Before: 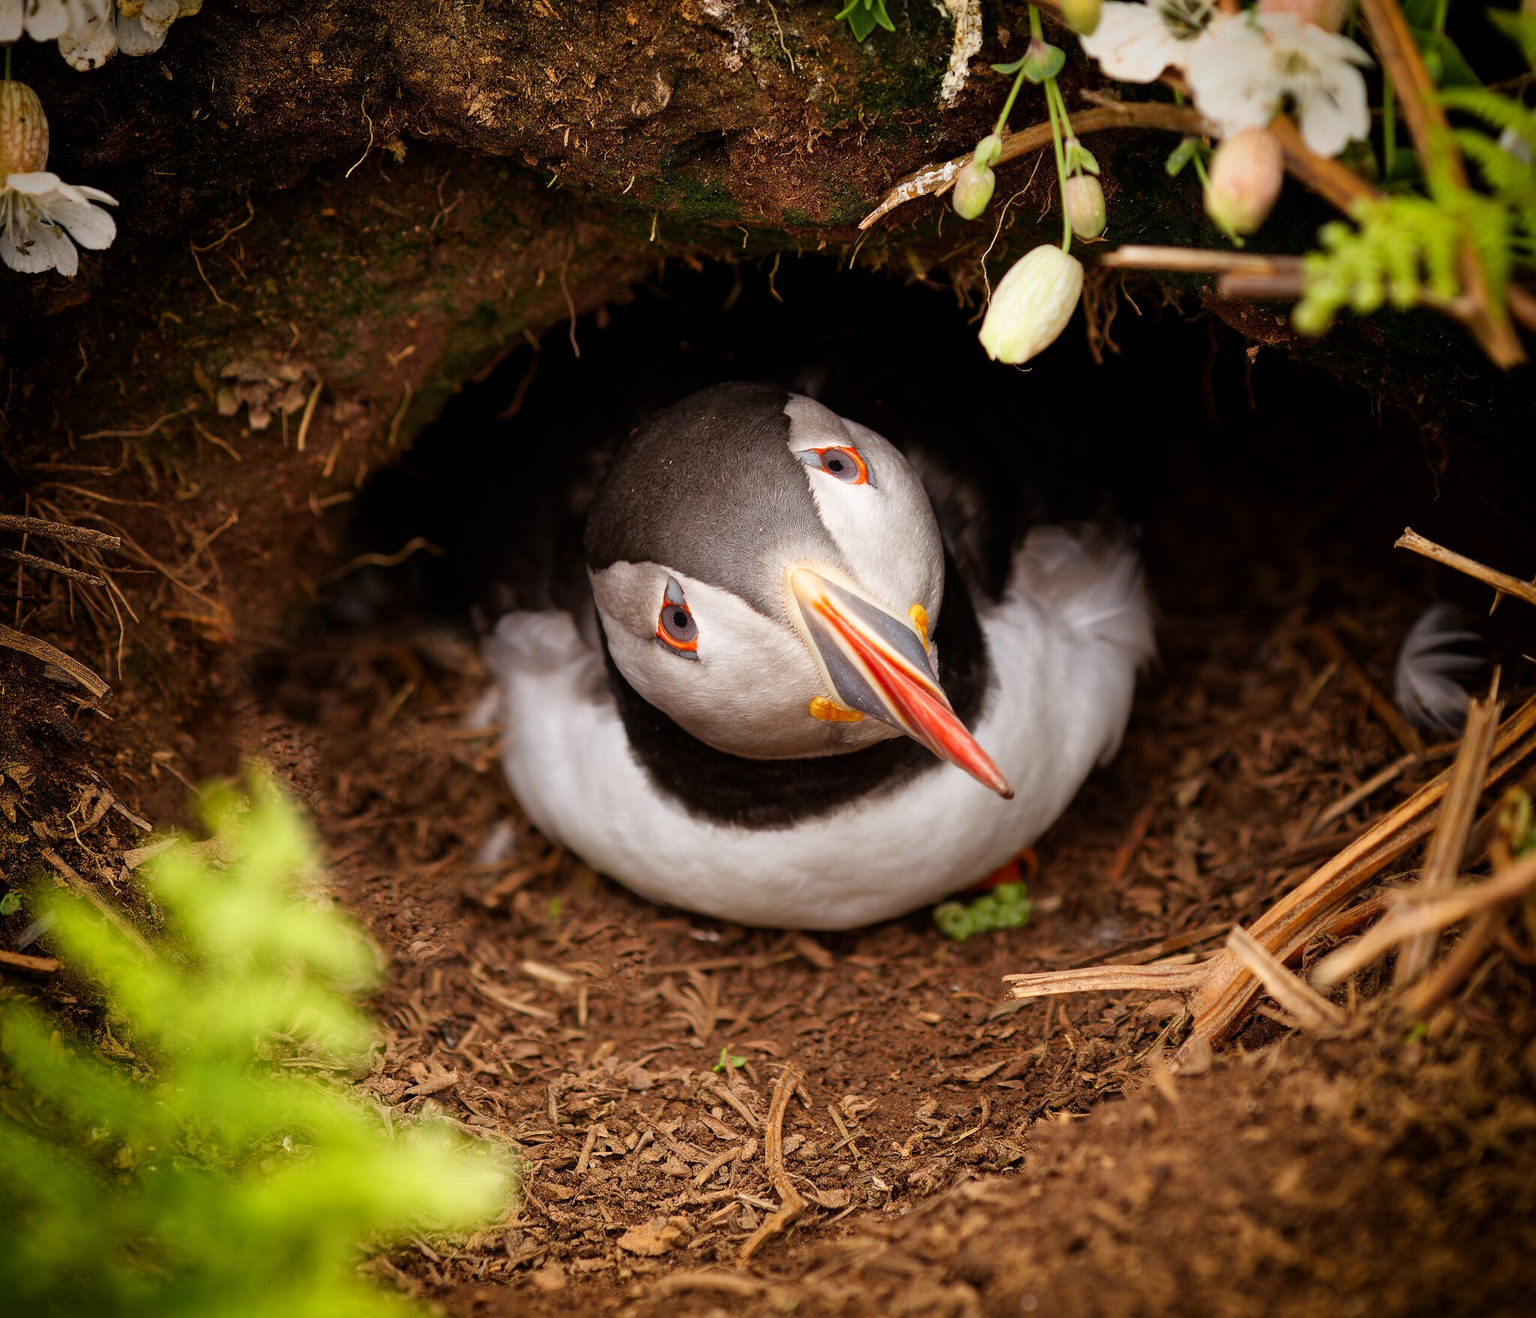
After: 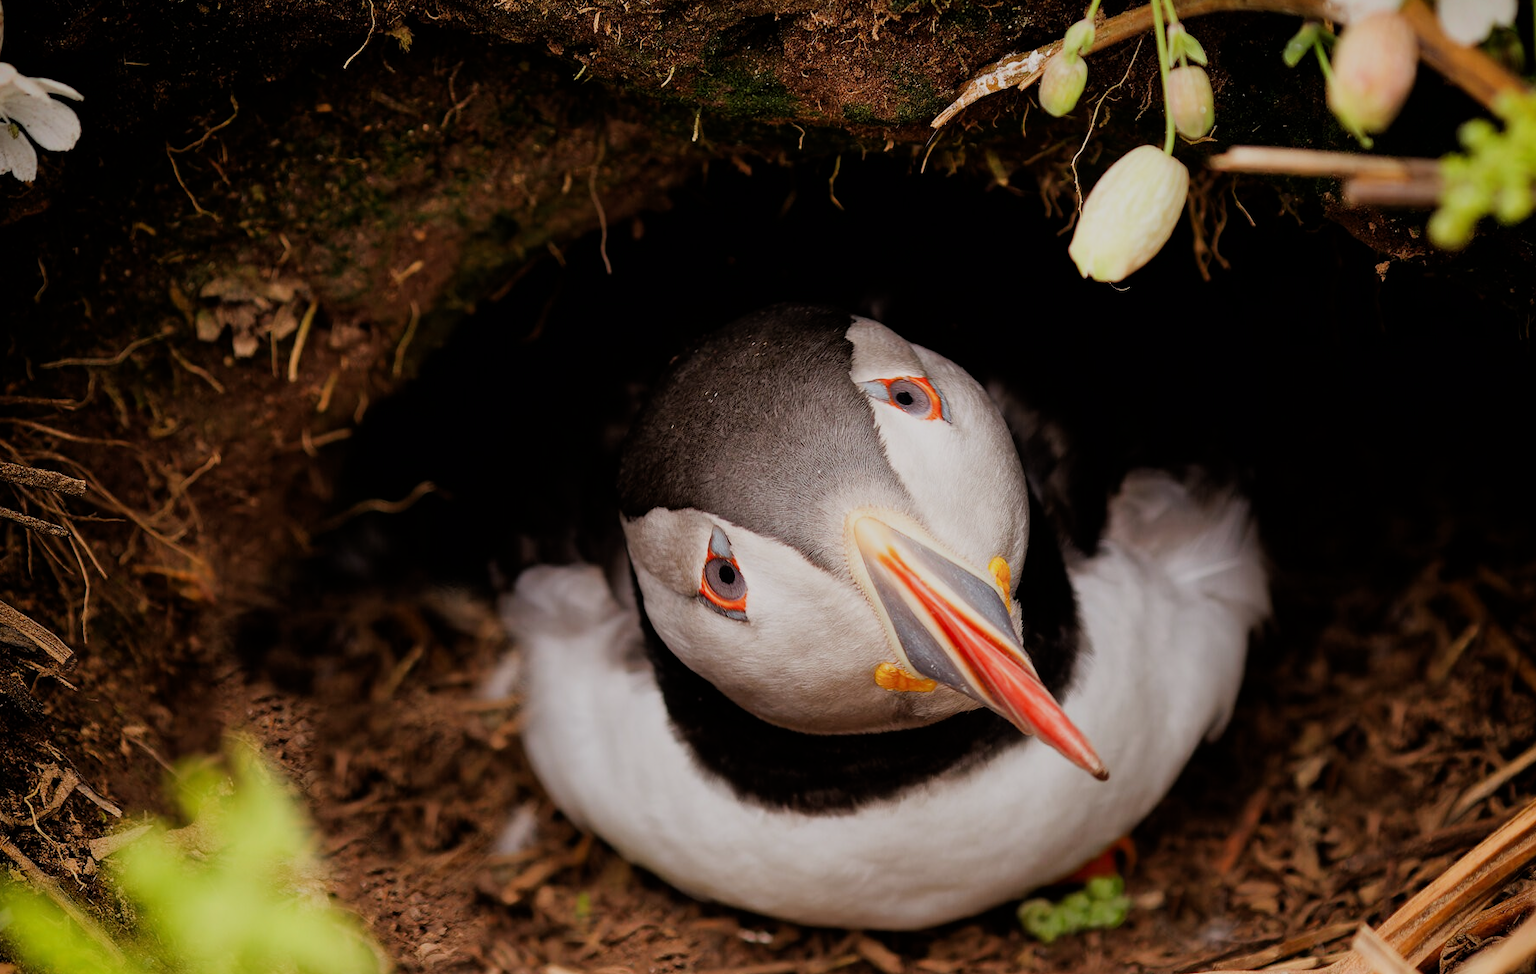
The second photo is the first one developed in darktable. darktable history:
crop: left 3.015%, top 8.969%, right 9.647%, bottom 26.457%
filmic rgb: black relative exposure -7.65 EV, white relative exposure 4.56 EV, hardness 3.61
